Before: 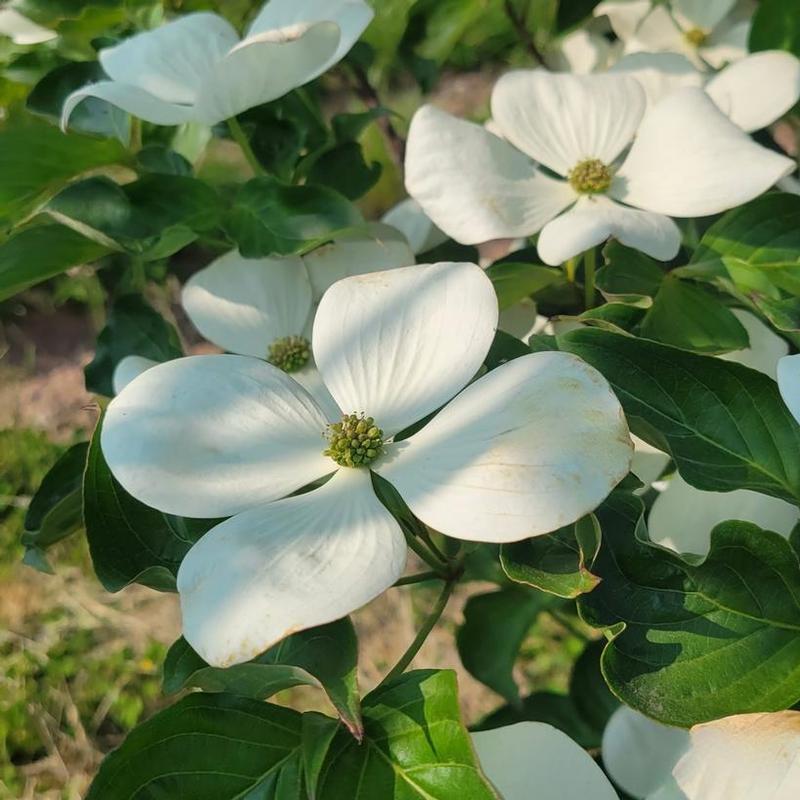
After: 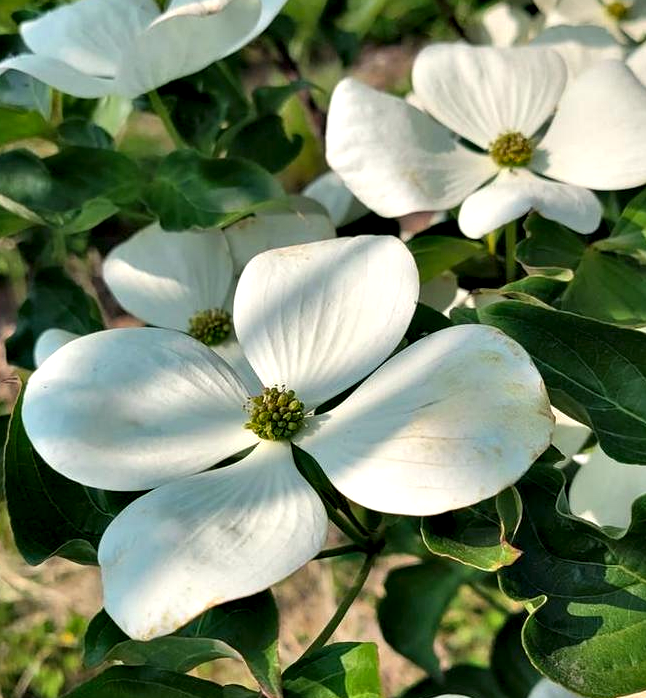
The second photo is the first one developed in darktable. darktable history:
shadows and highlights: radius 132.53, soften with gaussian
contrast equalizer: y [[0.6 ×6], [0.55 ×6], [0 ×6], [0 ×6], [0 ×6]]
crop: left 9.947%, top 3.486%, right 9.186%, bottom 9.256%
